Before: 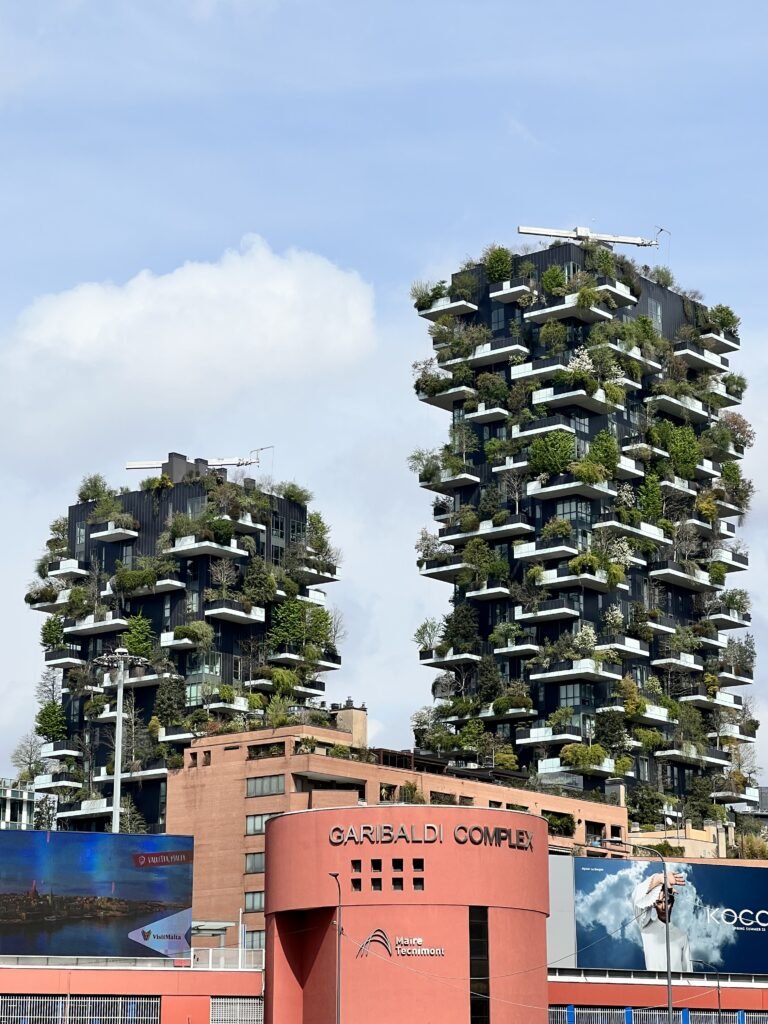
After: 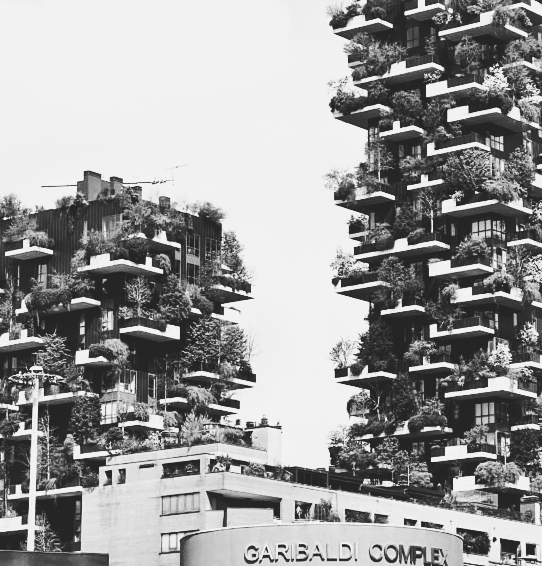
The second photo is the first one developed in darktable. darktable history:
base curve: curves: ch0 [(0, 0) (0.007, 0.004) (0.027, 0.03) (0.046, 0.07) (0.207, 0.54) (0.442, 0.872) (0.673, 0.972) (1, 1)], preserve colors none
crop: left 11.123%, top 27.61%, right 18.3%, bottom 17.034%
grain: coarseness 0.09 ISO, strength 10%
tone equalizer: on, module defaults
monochrome: on, module defaults
tone curve: curves: ch0 [(0, 0.142) (0.384, 0.314) (0.752, 0.711) (0.991, 0.95)]; ch1 [(0.006, 0.129) (0.346, 0.384) (1, 1)]; ch2 [(0.003, 0.057) (0.261, 0.248) (1, 1)], color space Lab, independent channels
